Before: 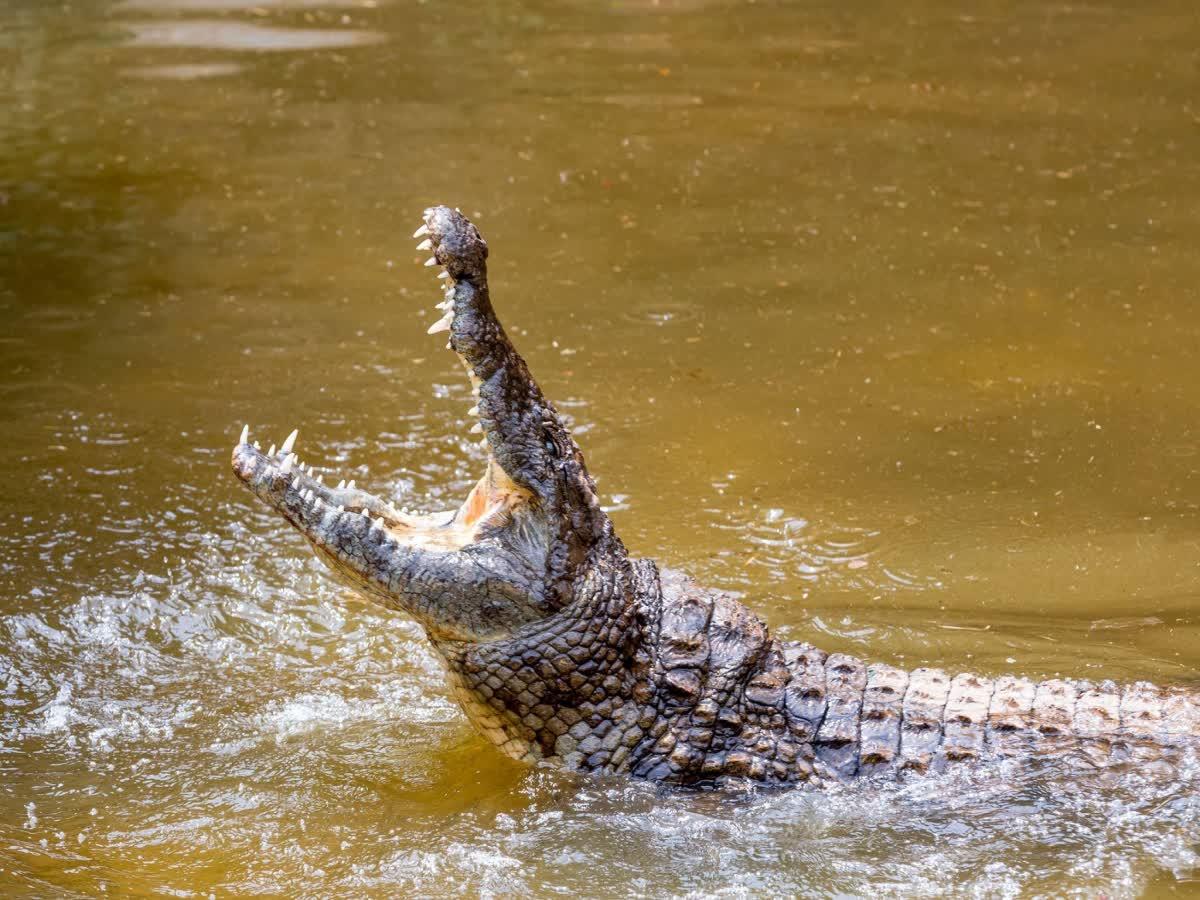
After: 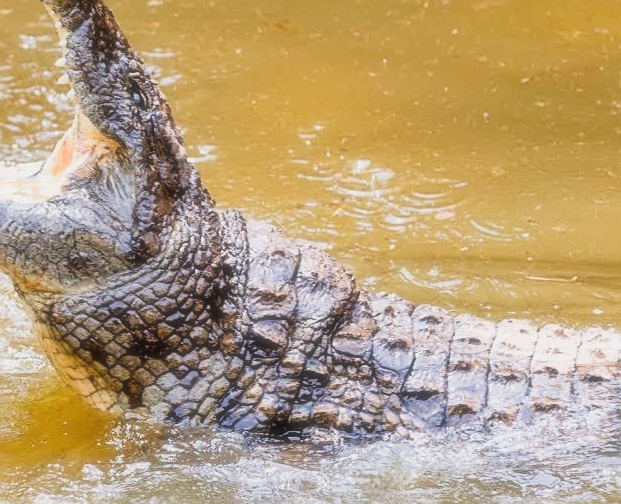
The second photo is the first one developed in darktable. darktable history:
sharpen: on, module defaults
filmic rgb: black relative exposure -7.65 EV, white relative exposure 4.56 EV, hardness 3.61
soften: size 19.52%, mix 20.32%
crop: left 34.479%, top 38.822%, right 13.718%, bottom 5.172%
exposure: black level correction 0, exposure 0.9 EV, compensate highlight preservation false
